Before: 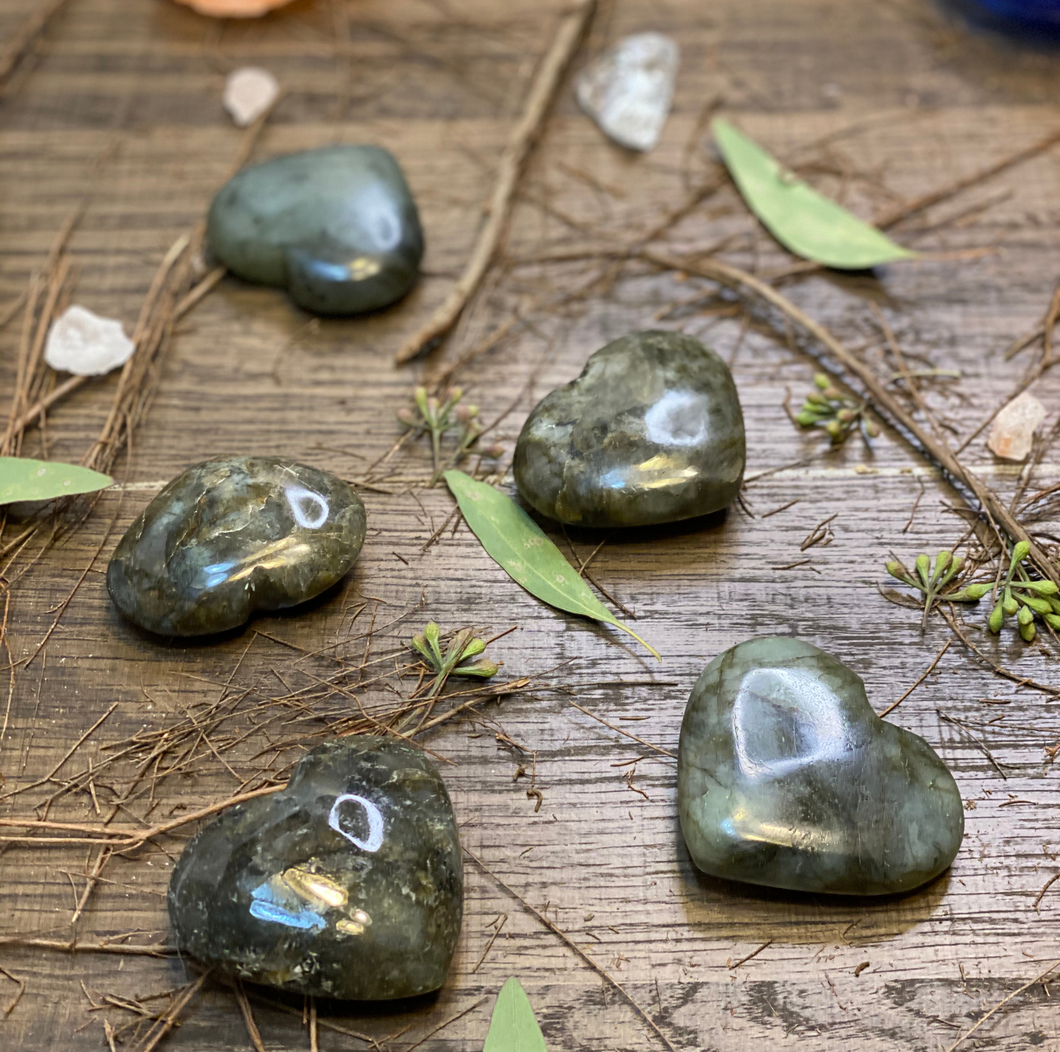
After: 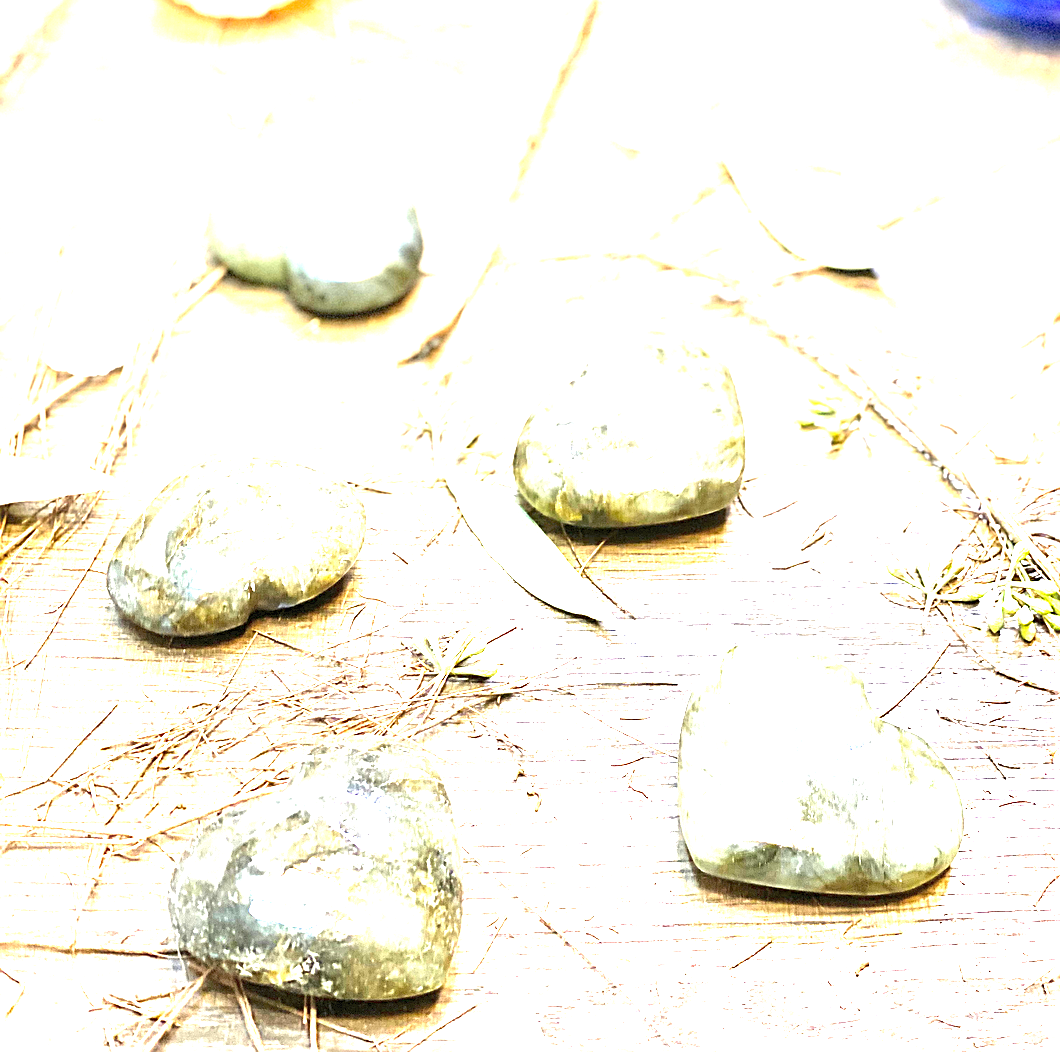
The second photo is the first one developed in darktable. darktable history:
sharpen: on, module defaults
exposure: black level correction 0, exposure 4.054 EV, compensate highlight preservation false
